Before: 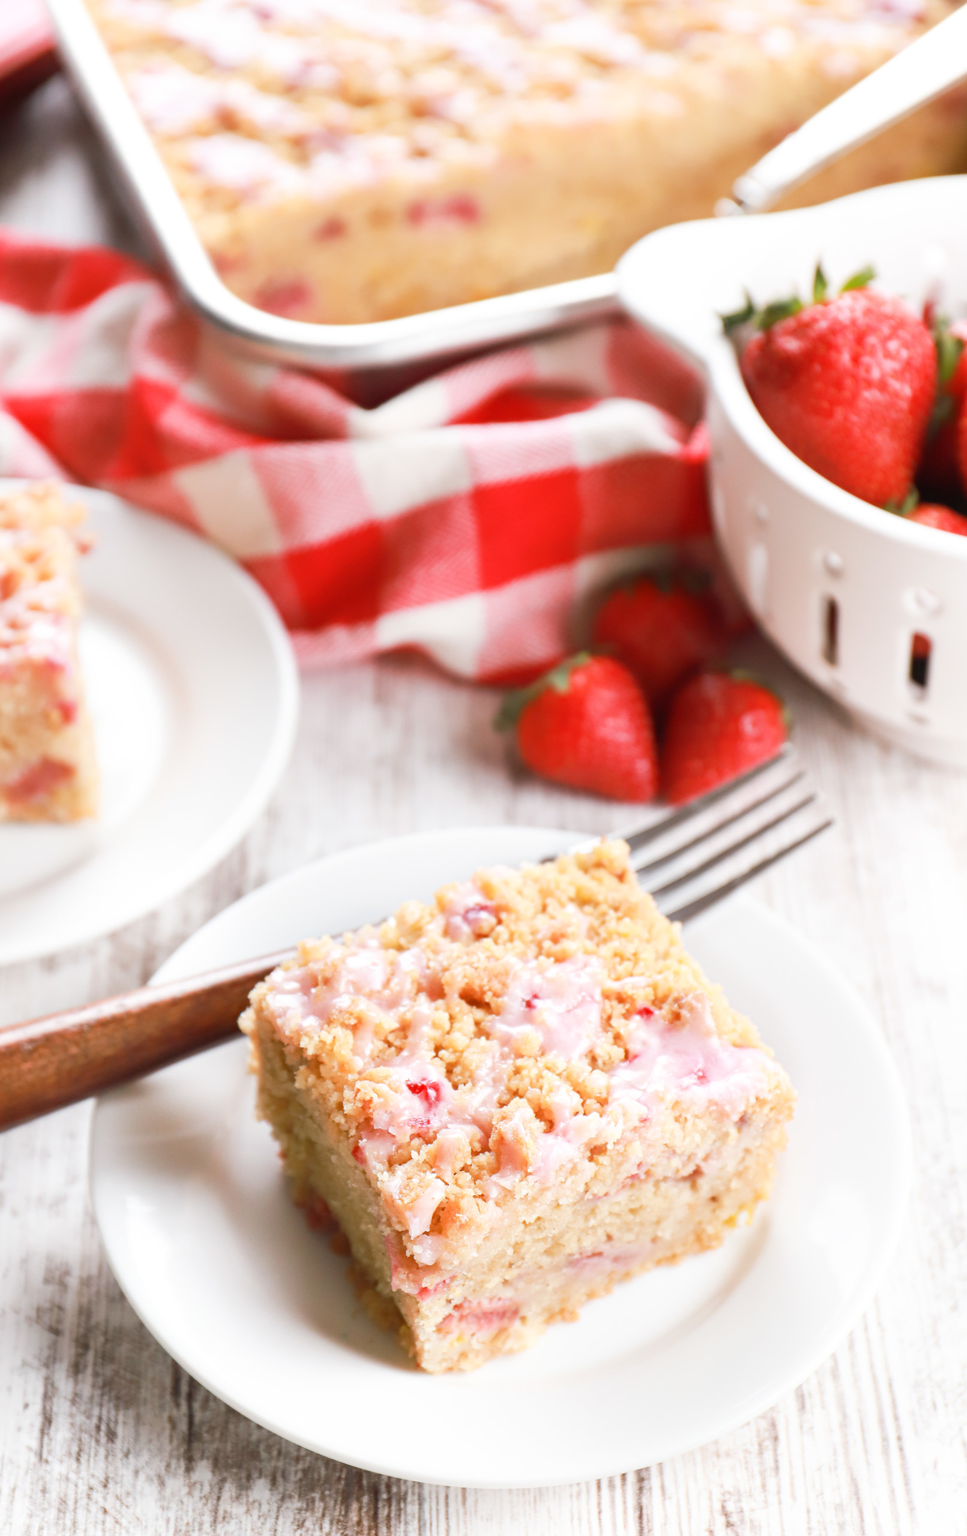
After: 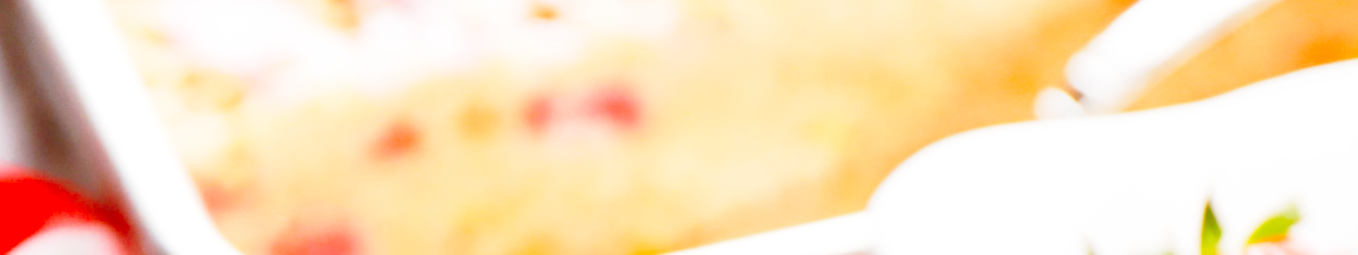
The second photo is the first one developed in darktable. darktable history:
crop and rotate: left 9.644%, top 9.491%, right 6.021%, bottom 80.509%
base curve: curves: ch0 [(0, 0) (0.028, 0.03) (0.121, 0.232) (0.46, 0.748) (0.859, 0.968) (1, 1)], preserve colors none
color balance rgb: perceptual saturation grading › global saturation 35%, perceptual saturation grading › highlights -25%, perceptual saturation grading › shadows 50%
